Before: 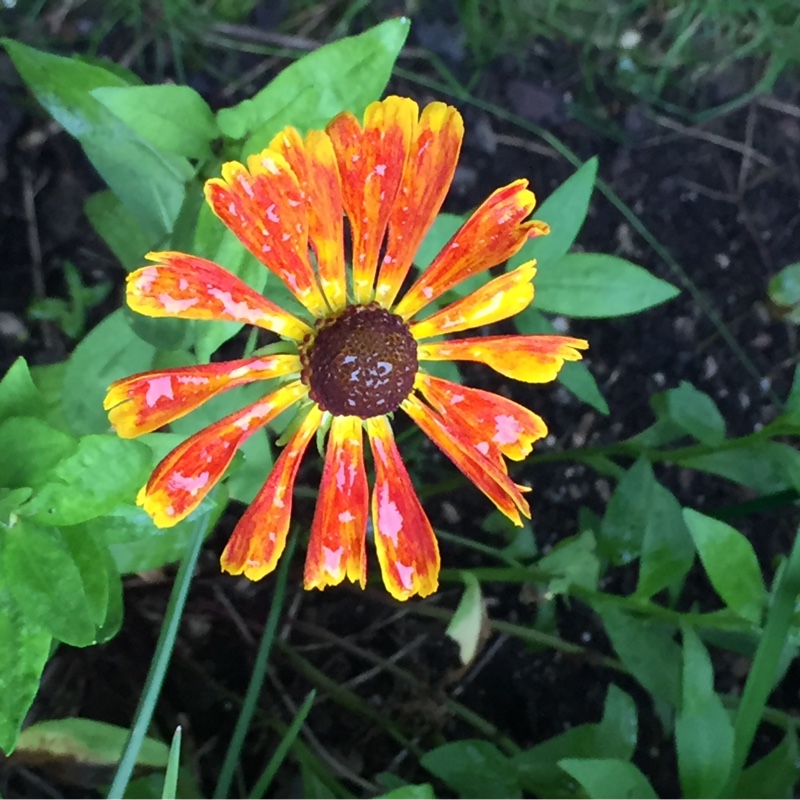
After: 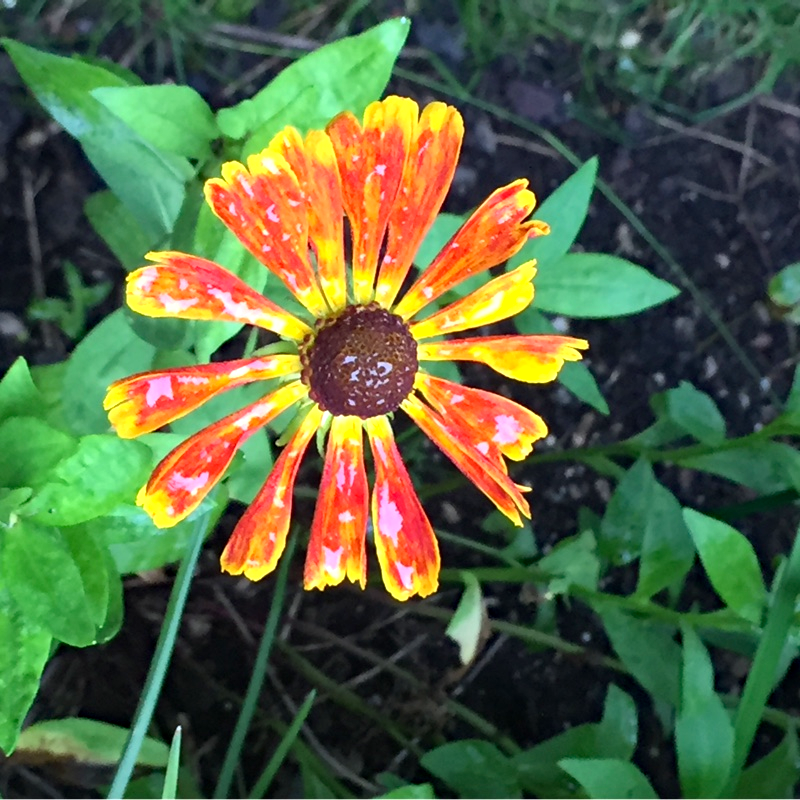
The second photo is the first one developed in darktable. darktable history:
exposure: black level correction 0, exposure 0.499 EV, compensate exposure bias true, compensate highlight preservation false
haze removal: compatibility mode true, adaptive false
